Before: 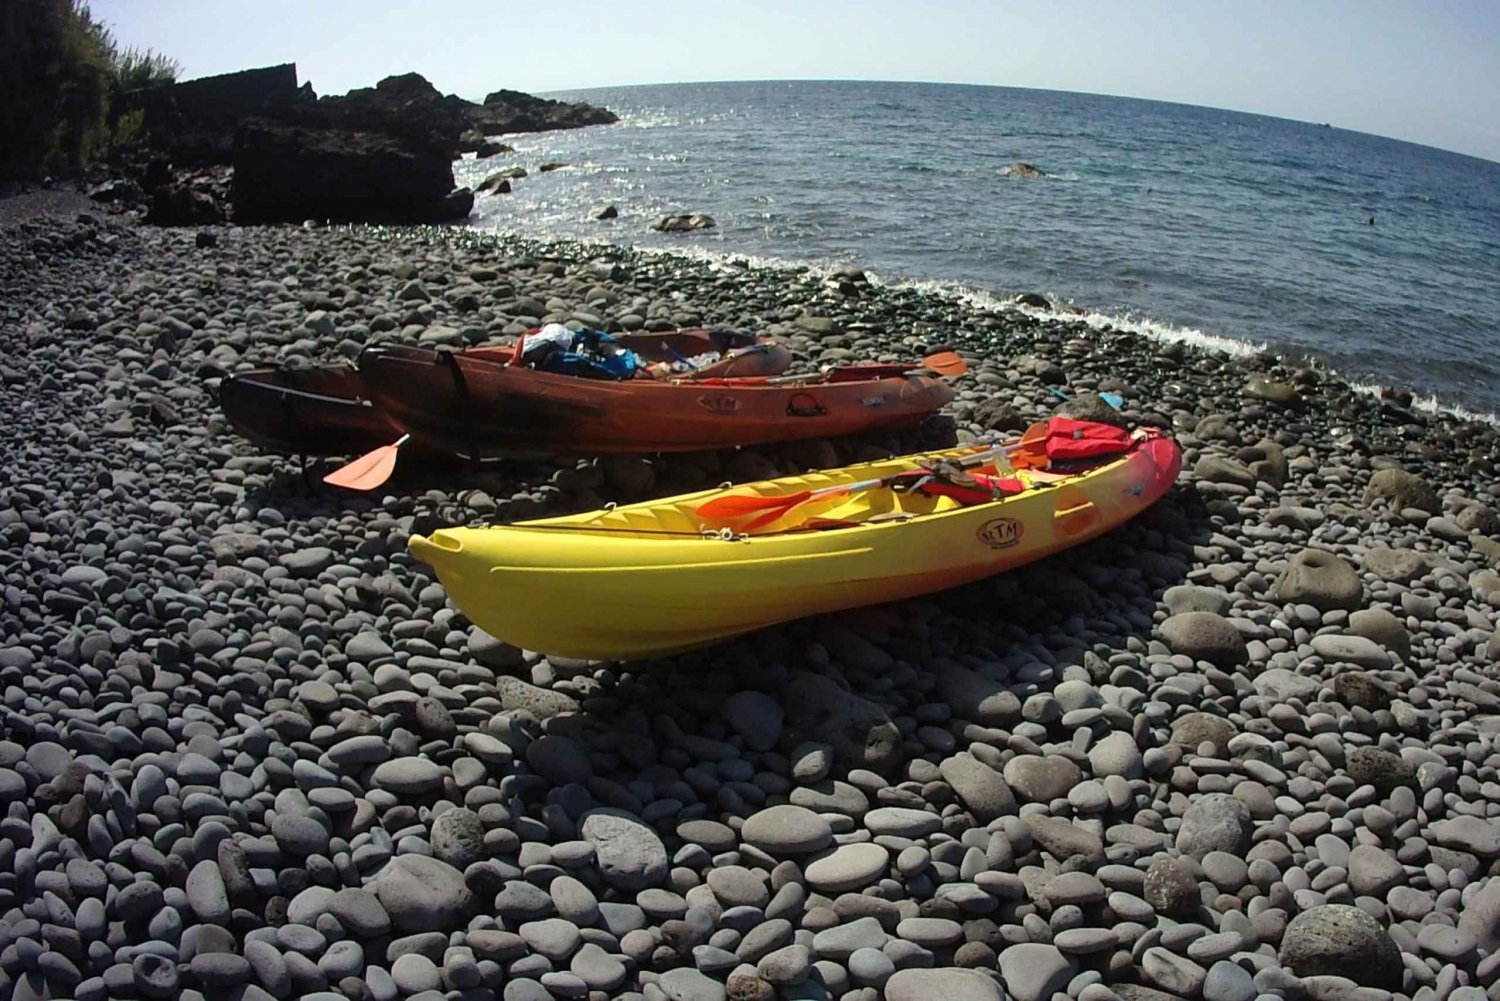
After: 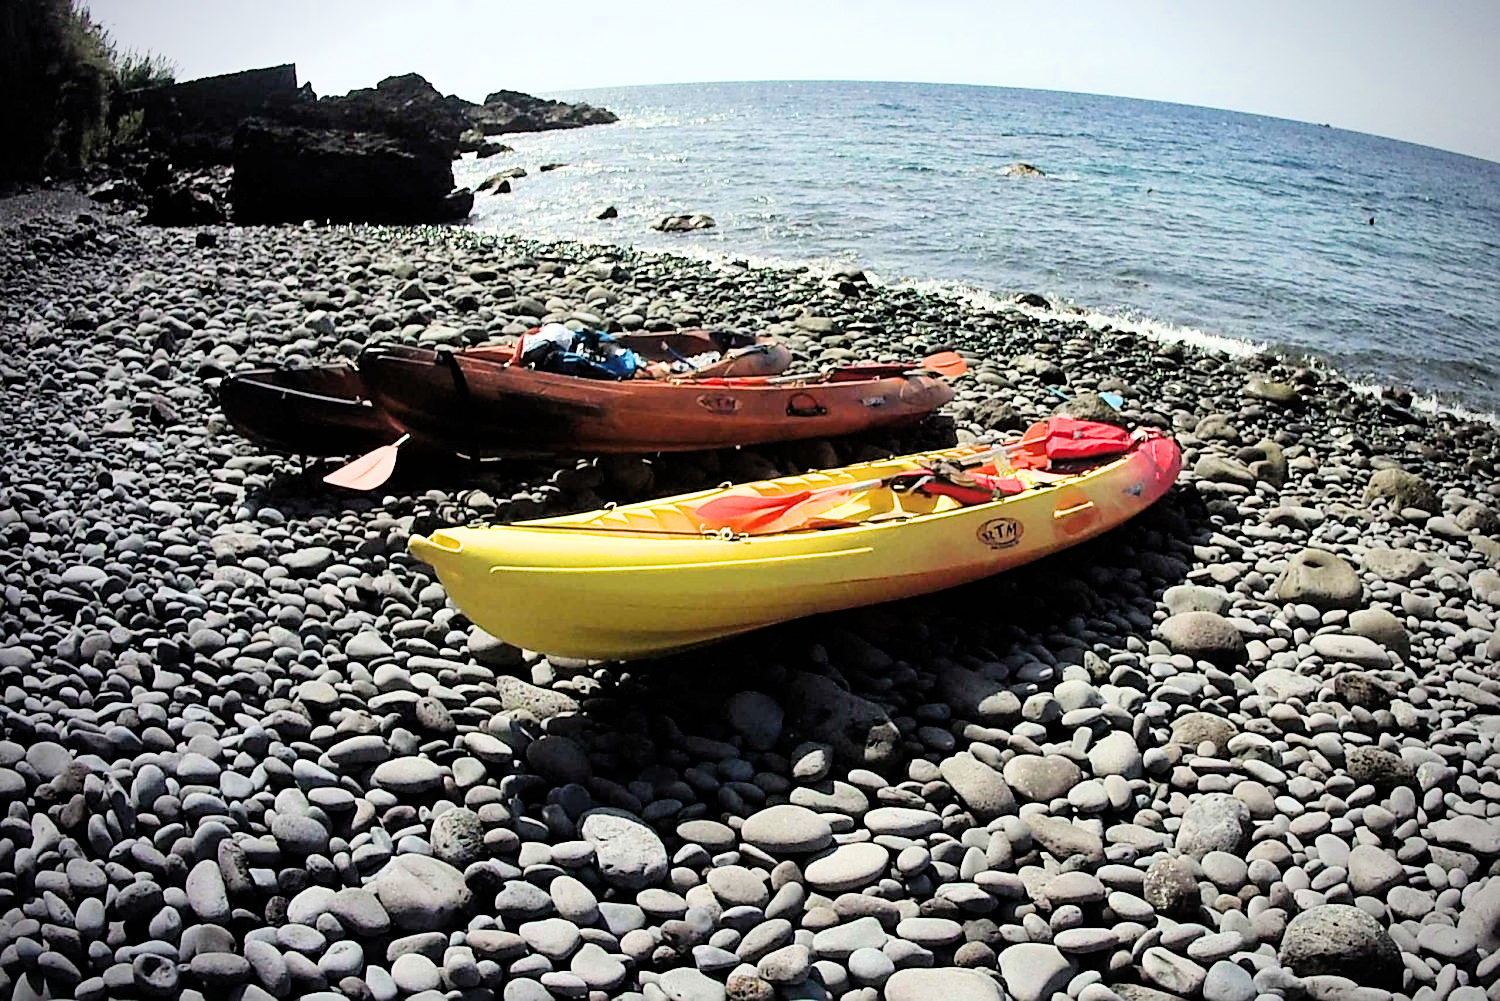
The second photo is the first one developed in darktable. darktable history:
filmic rgb: black relative exposure -5.03 EV, white relative exposure 3.97 EV, hardness 2.9, contrast 1.297
vignetting: on, module defaults
sharpen: on, module defaults
exposure: black level correction 0, exposure 1.39 EV, compensate highlight preservation false
